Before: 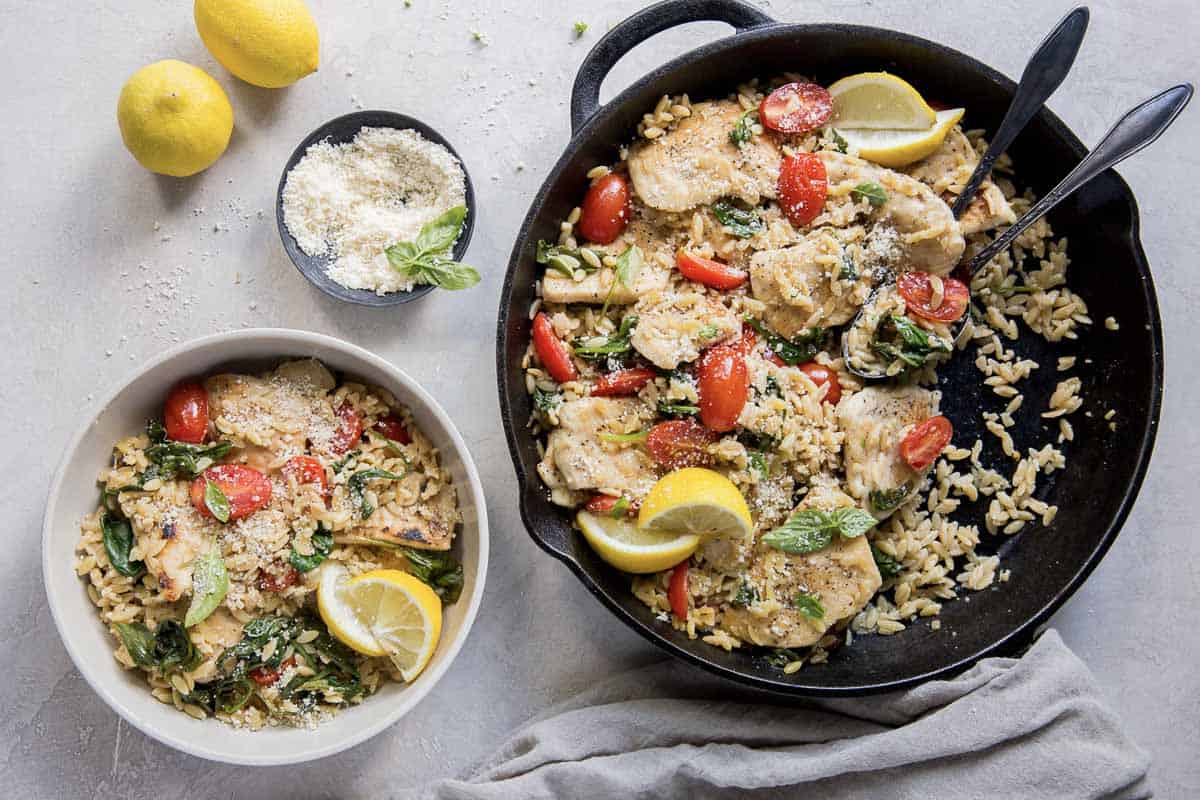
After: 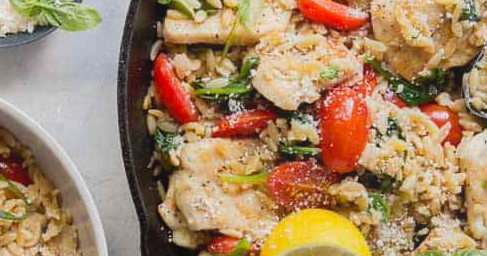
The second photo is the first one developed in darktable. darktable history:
crop: left 31.607%, top 32.406%, right 27.796%, bottom 35.58%
contrast equalizer: octaves 7, y [[0.46, 0.454, 0.451, 0.451, 0.455, 0.46], [0.5 ×6], [0.5 ×6], [0 ×6], [0 ×6]]
